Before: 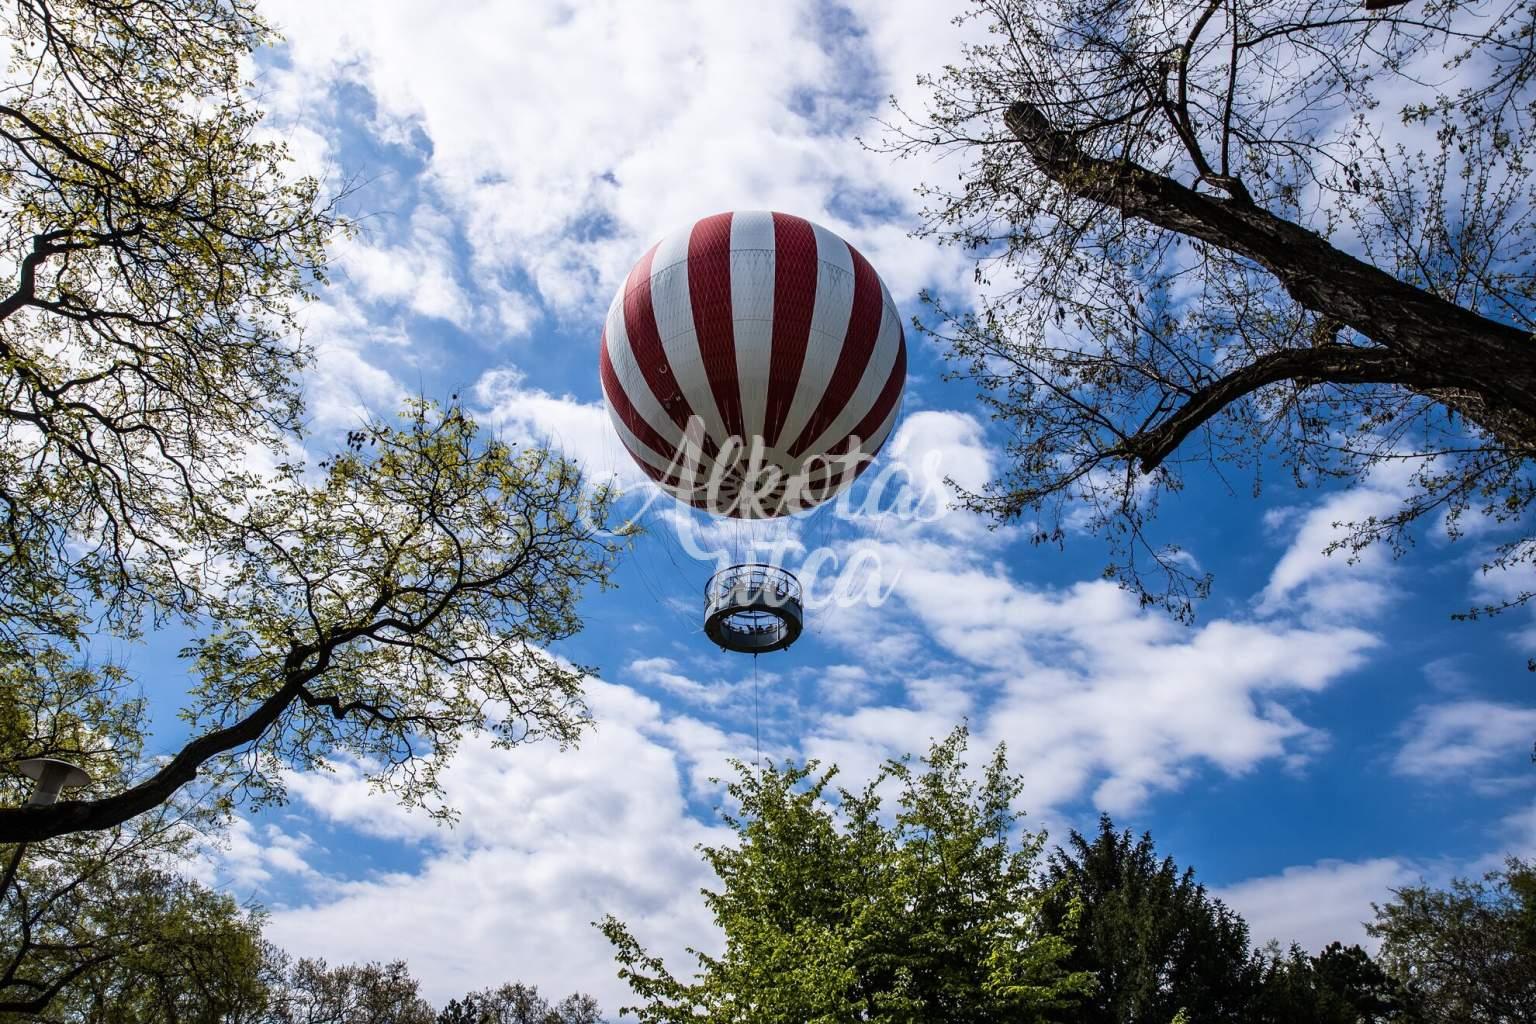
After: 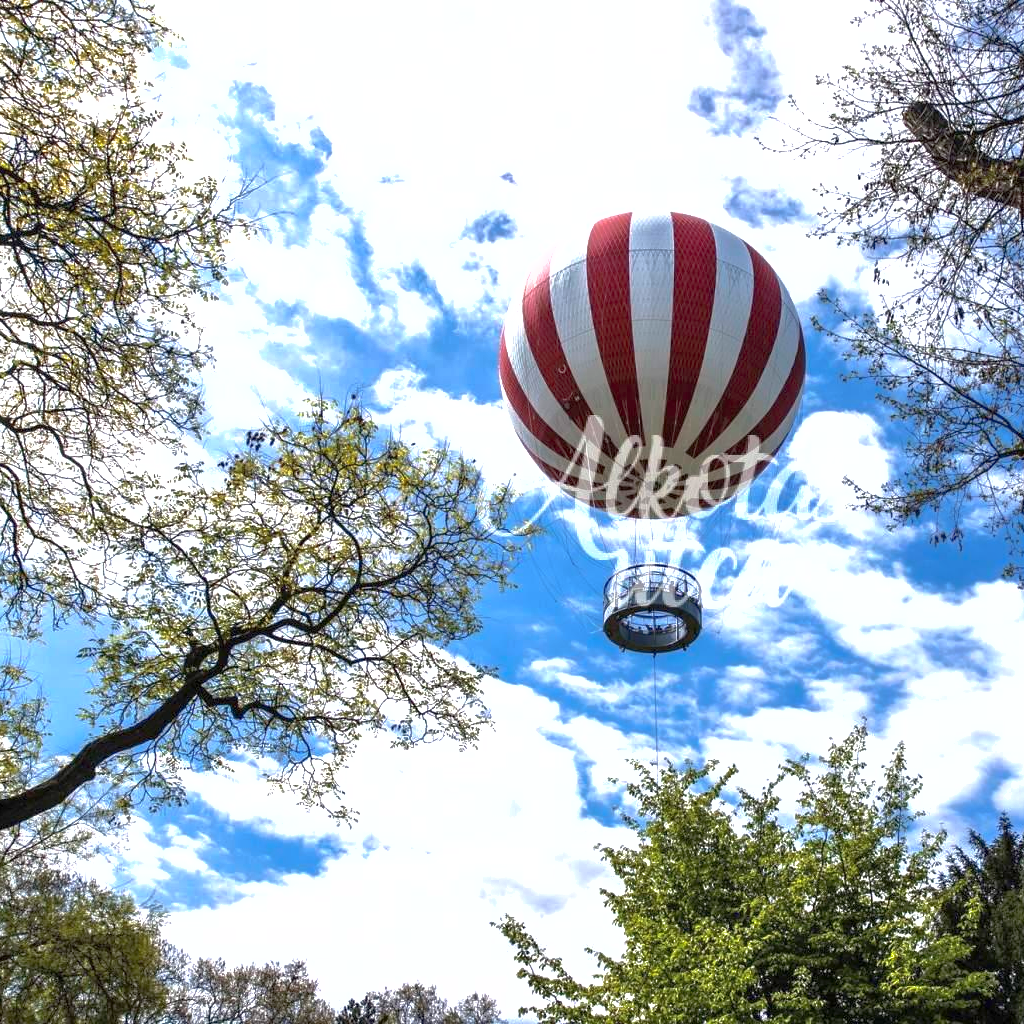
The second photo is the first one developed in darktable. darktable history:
crop and rotate: left 6.617%, right 26.717%
shadows and highlights: on, module defaults
exposure: exposure 0.95 EV, compensate highlight preservation false
